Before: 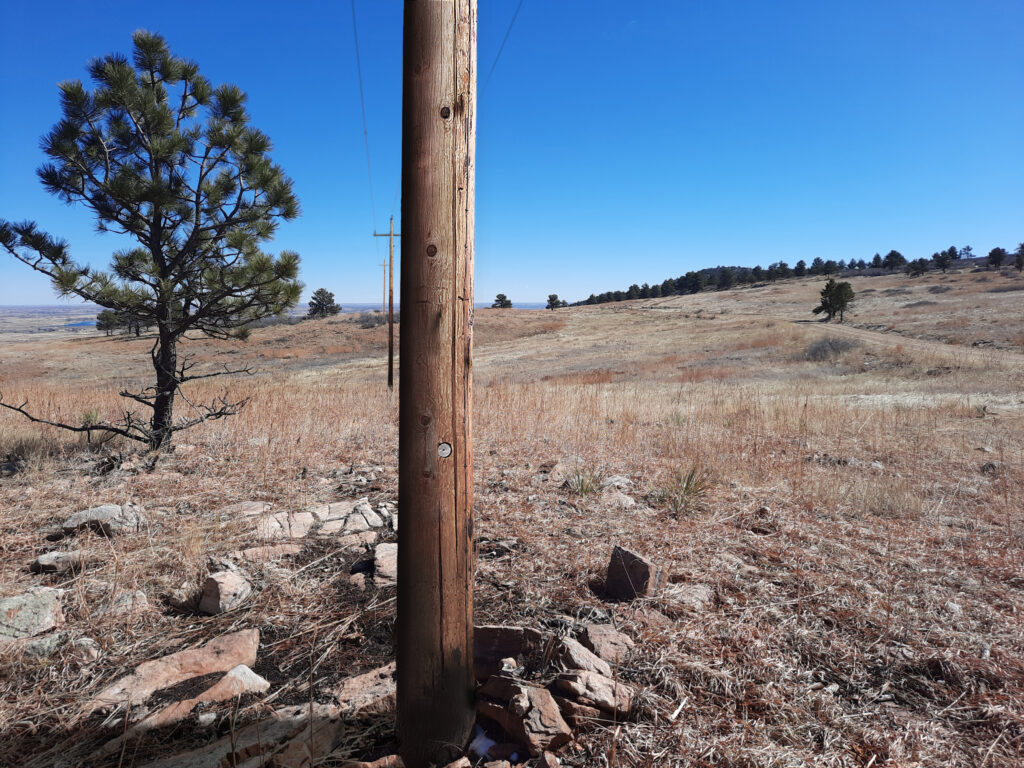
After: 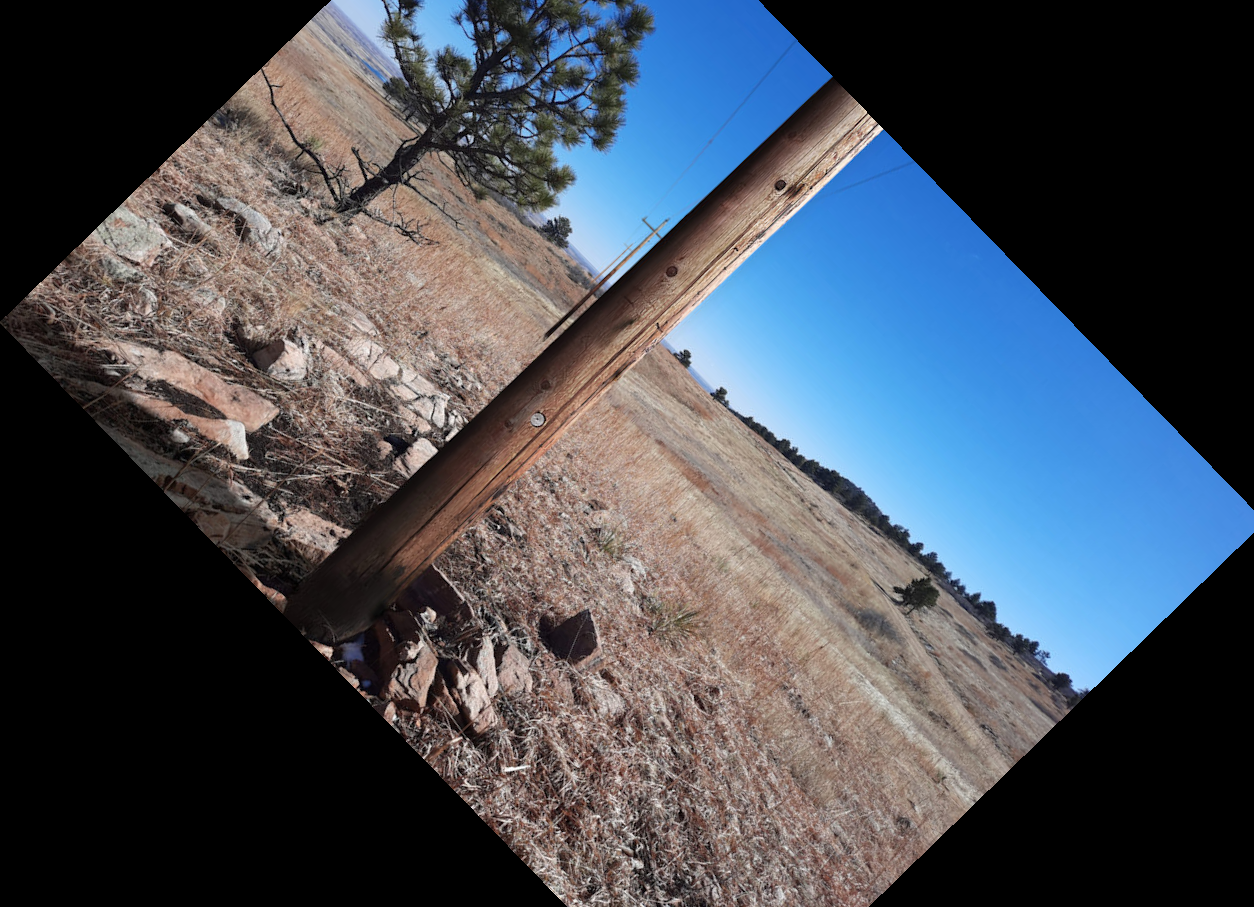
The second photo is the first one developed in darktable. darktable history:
exposure: compensate highlight preservation false
crop and rotate: angle -45.82°, top 16.754%, right 0.773%, bottom 11.753%
